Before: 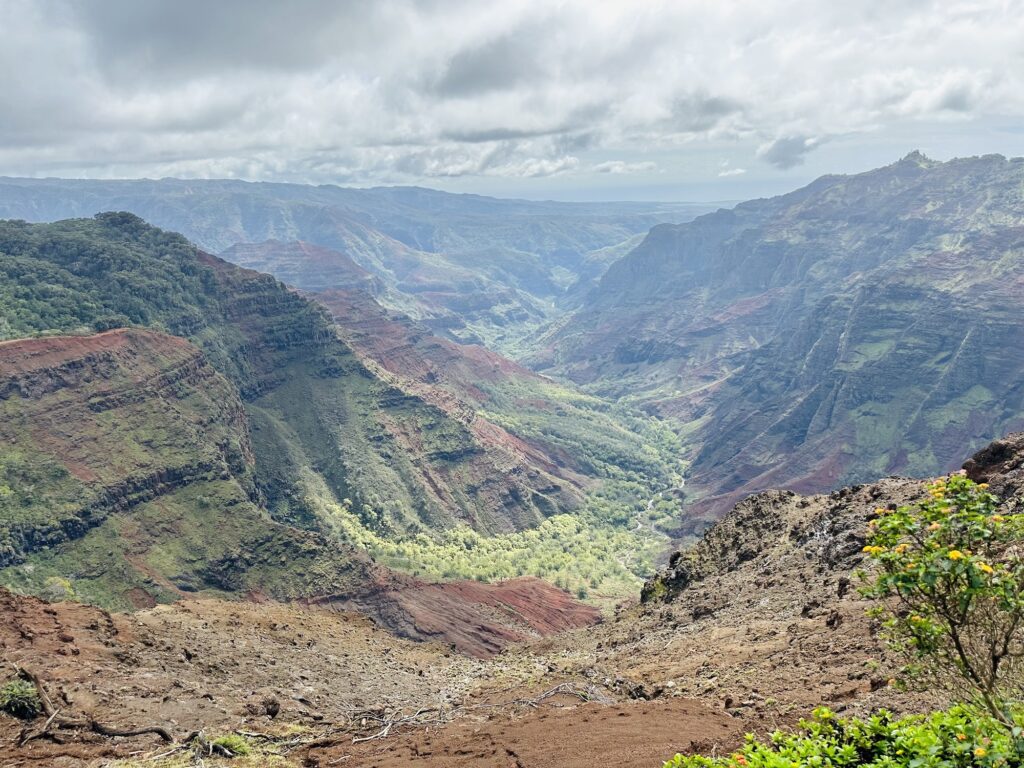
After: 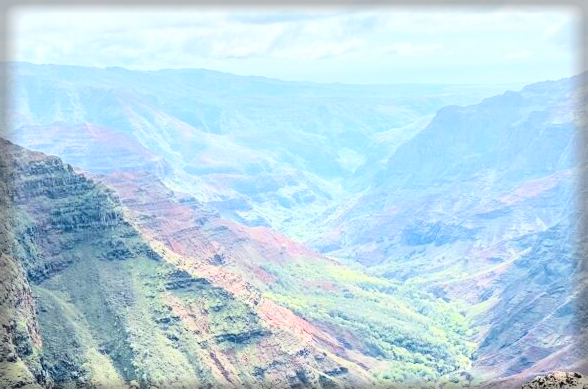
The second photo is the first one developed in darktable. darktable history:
base curve: curves: ch0 [(0, 0.003) (0.001, 0.002) (0.006, 0.004) (0.02, 0.022) (0.048, 0.086) (0.094, 0.234) (0.162, 0.431) (0.258, 0.629) (0.385, 0.8) (0.548, 0.918) (0.751, 0.988) (1, 1)]
crop: left 20.861%, top 15.455%, right 21.706%, bottom 33.82%
vignetting: fall-off start 93.03%, fall-off radius 5.67%, automatic ratio true, width/height ratio 1.33, shape 0.048
